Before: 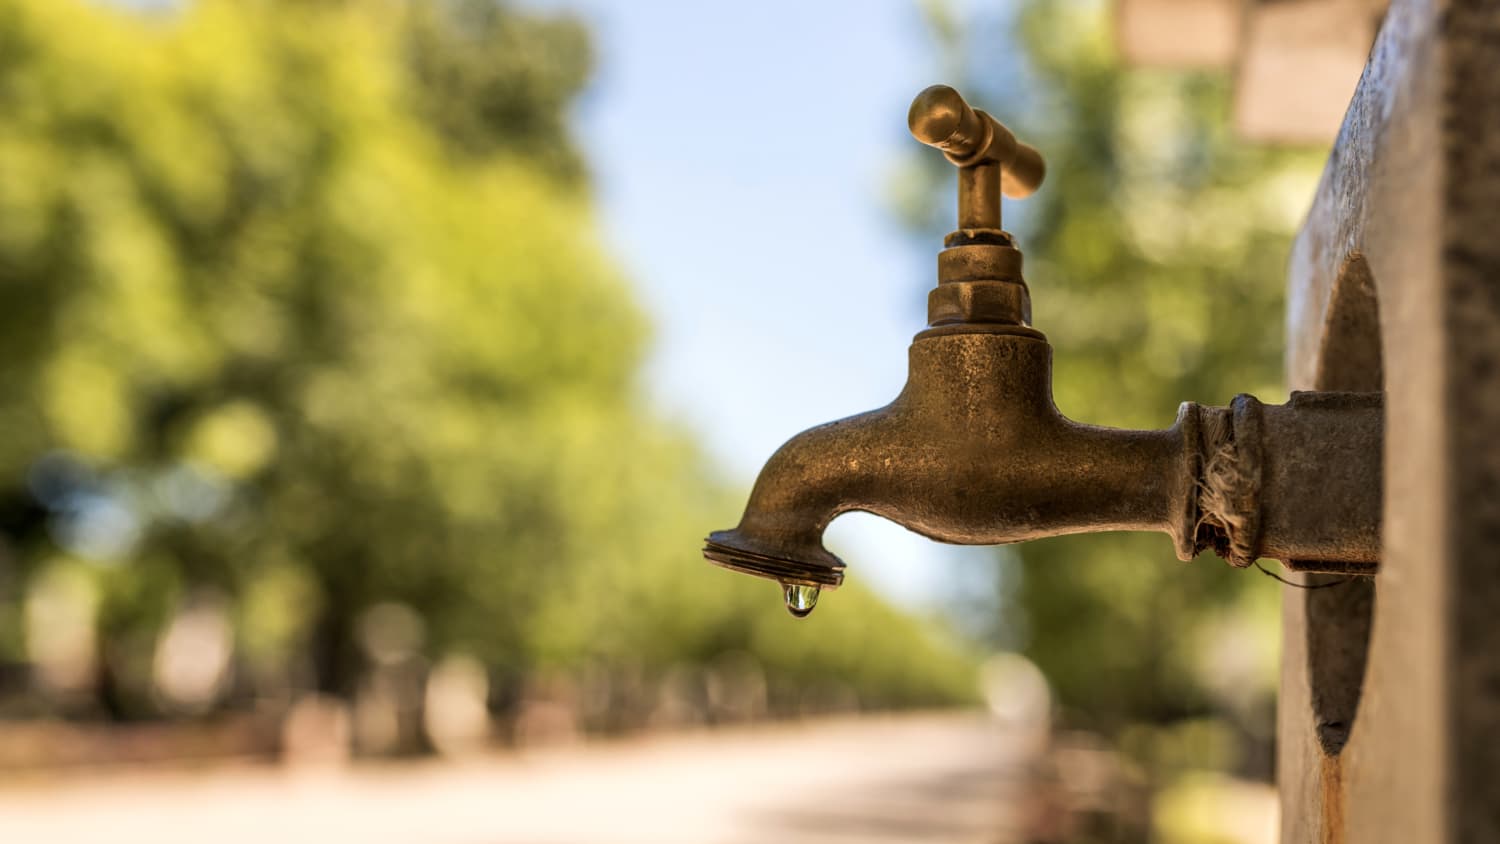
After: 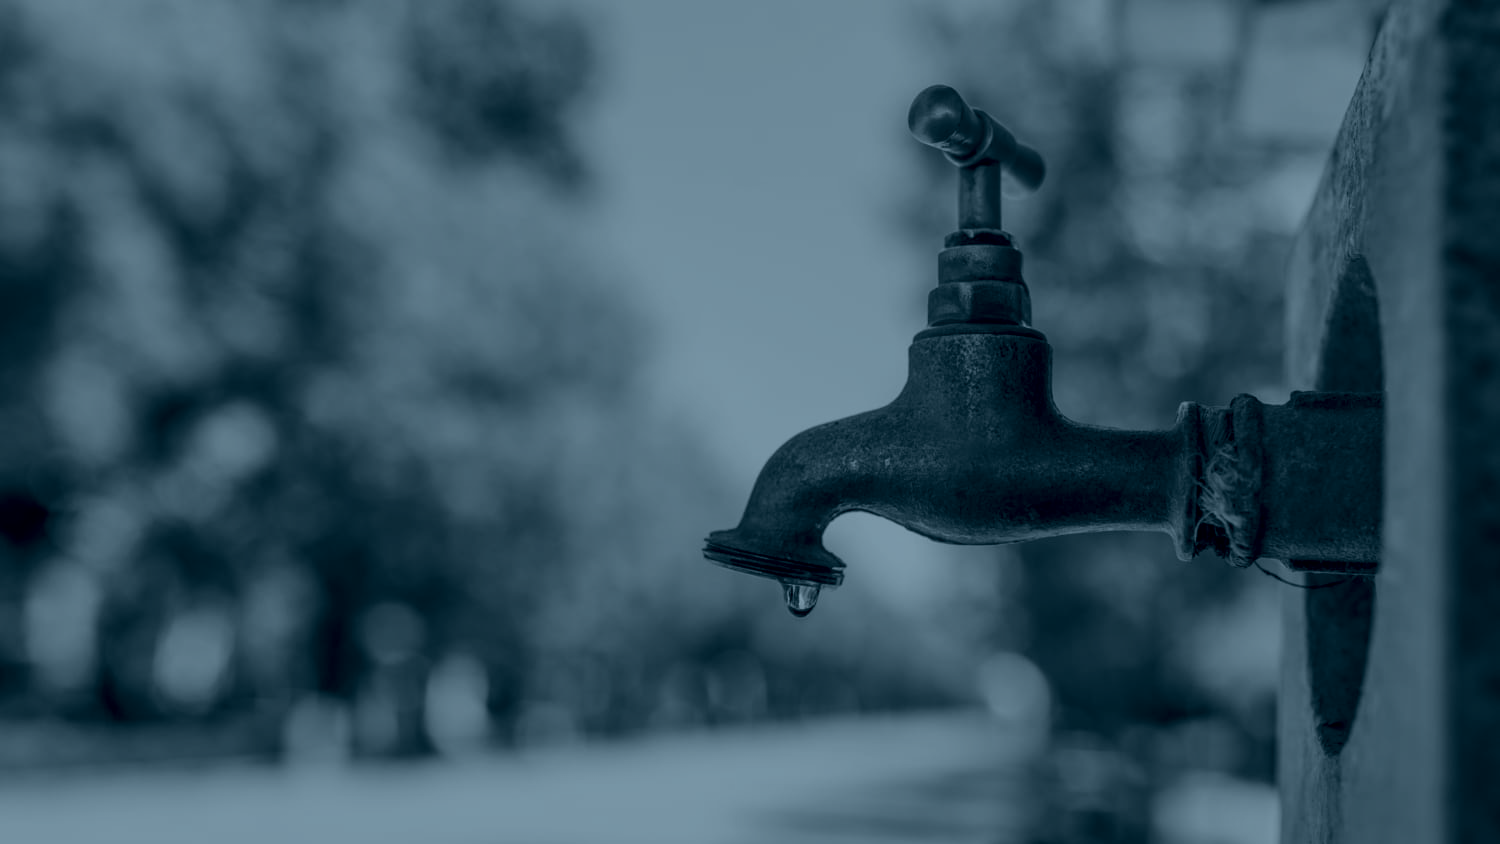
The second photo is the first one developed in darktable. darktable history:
colorize: hue 194.4°, saturation 29%, source mix 61.75%, lightness 3.98%, version 1
exposure: exposure 0.367 EV, compensate highlight preservation false
